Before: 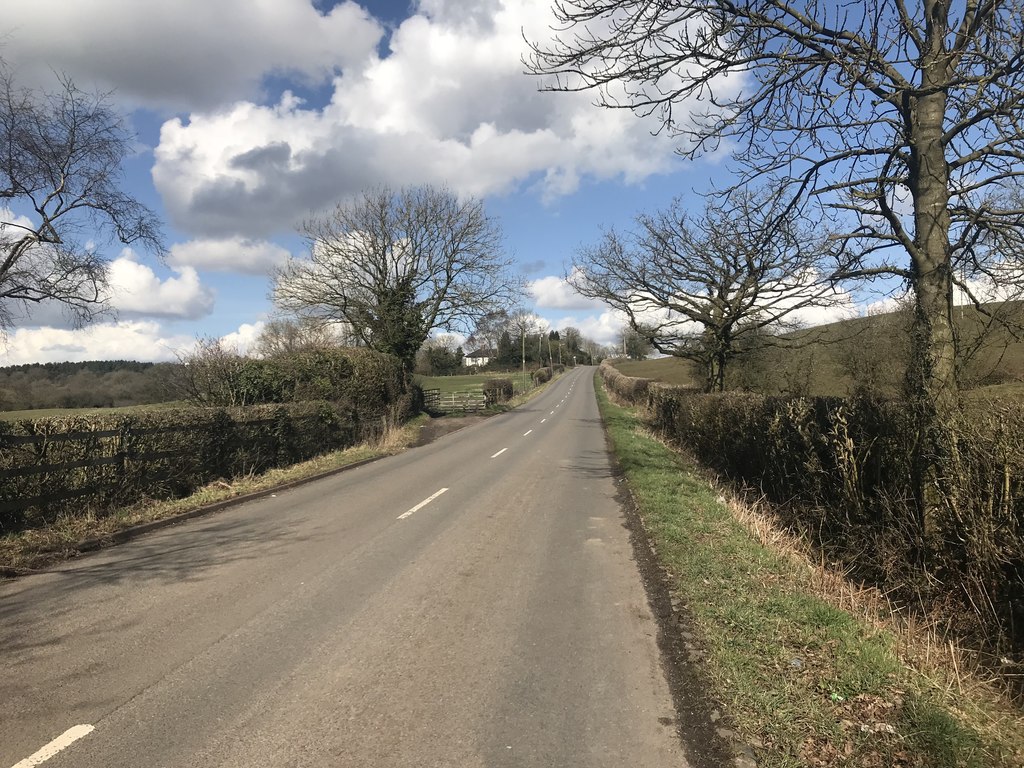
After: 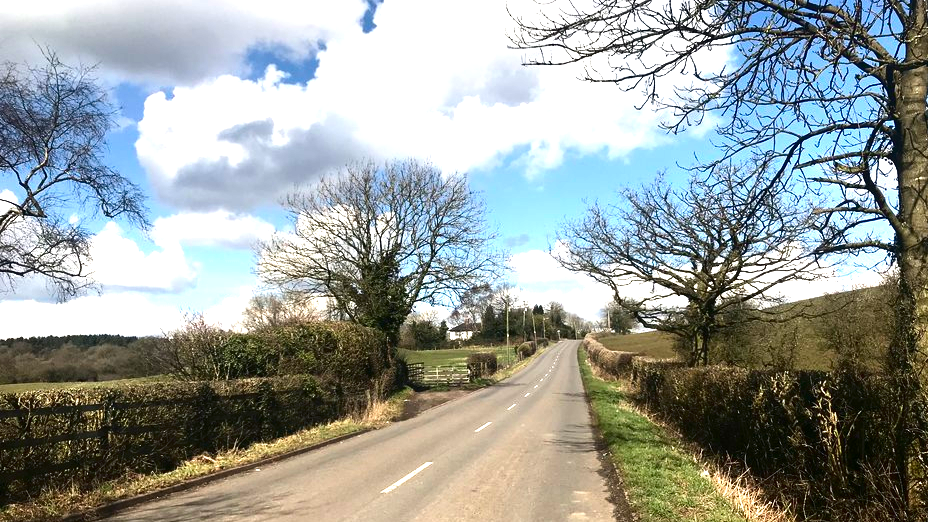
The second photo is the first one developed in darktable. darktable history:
crop: left 1.591%, top 3.433%, right 7.701%, bottom 28.493%
contrast brightness saturation: contrast 0.127, brightness -0.245, saturation 0.139
exposure: black level correction 0, exposure 1.097 EV, compensate highlight preservation false
